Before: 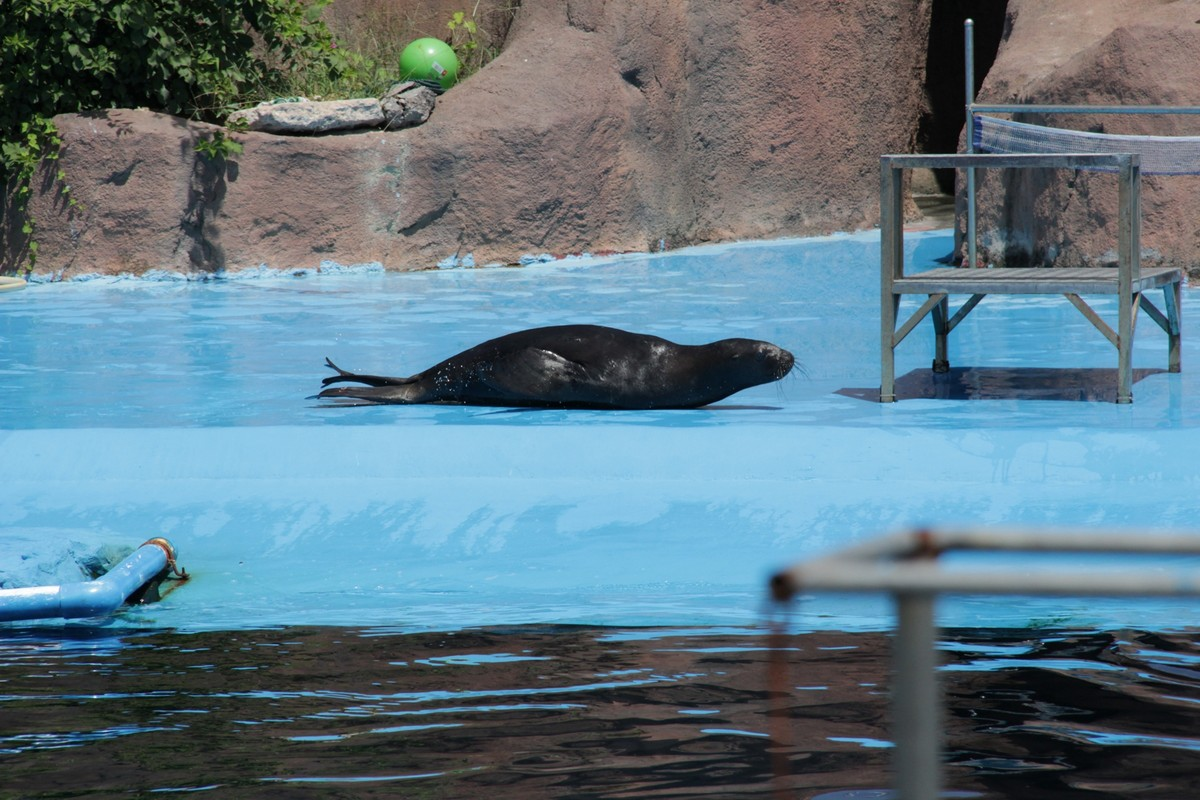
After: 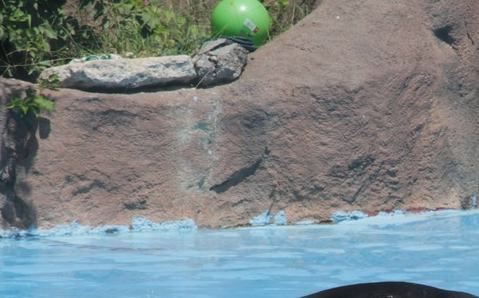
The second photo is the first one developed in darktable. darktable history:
haze removal: strength -0.1, compatibility mode true, adaptive false
crop: left 15.734%, top 5.45%, right 44.326%, bottom 57.184%
